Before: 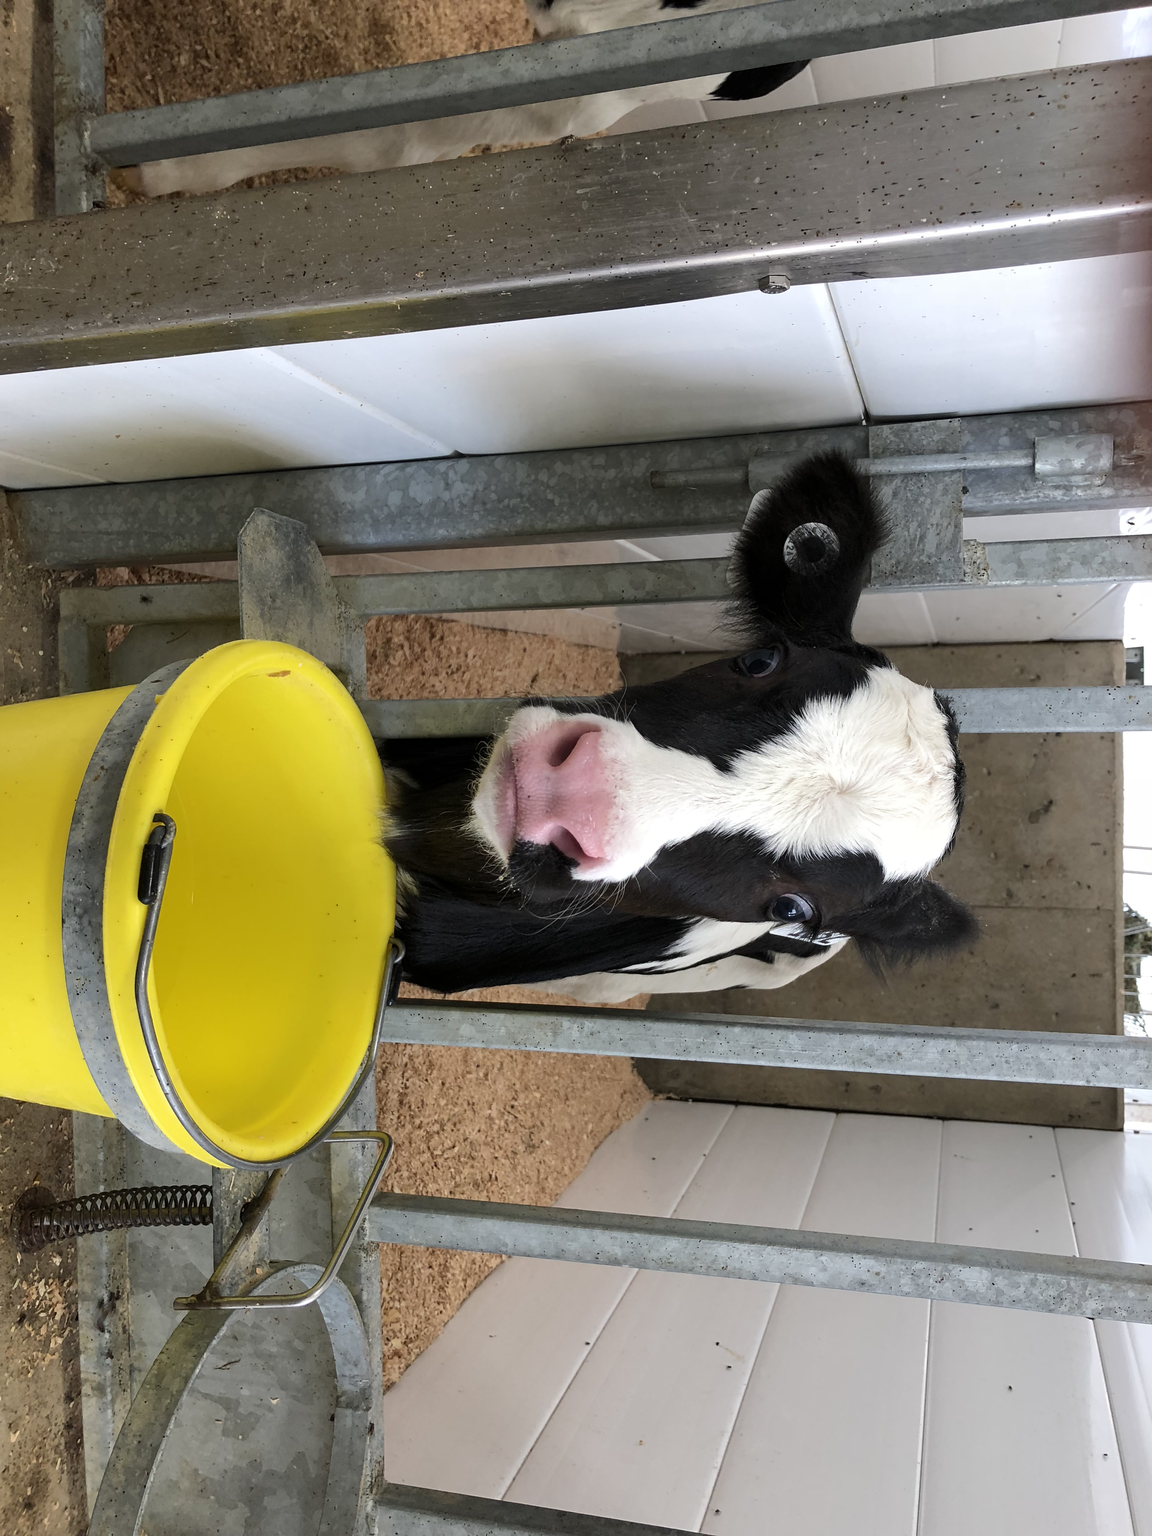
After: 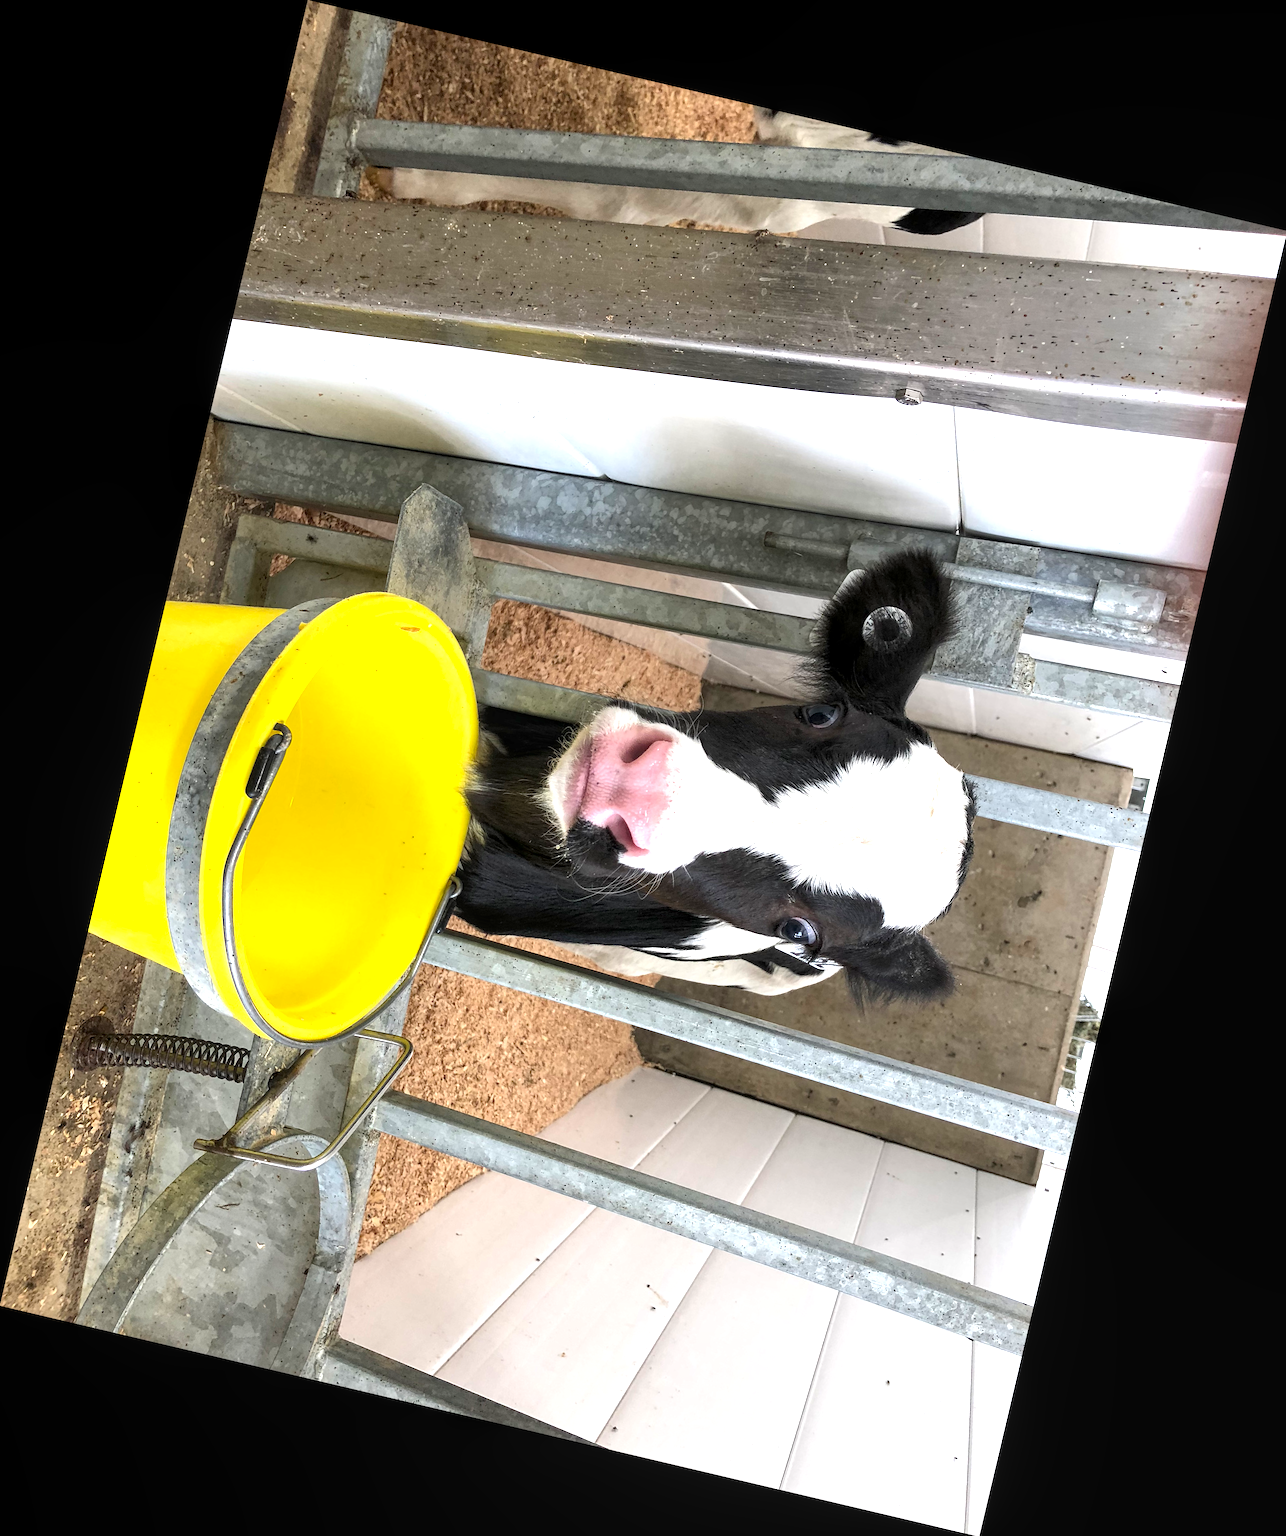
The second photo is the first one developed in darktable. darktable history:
exposure: exposure 0.95 EV, compensate highlight preservation false
local contrast: highlights 99%, shadows 86%, detail 160%, midtone range 0.2
rotate and perspective: rotation 13.27°, automatic cropping off
